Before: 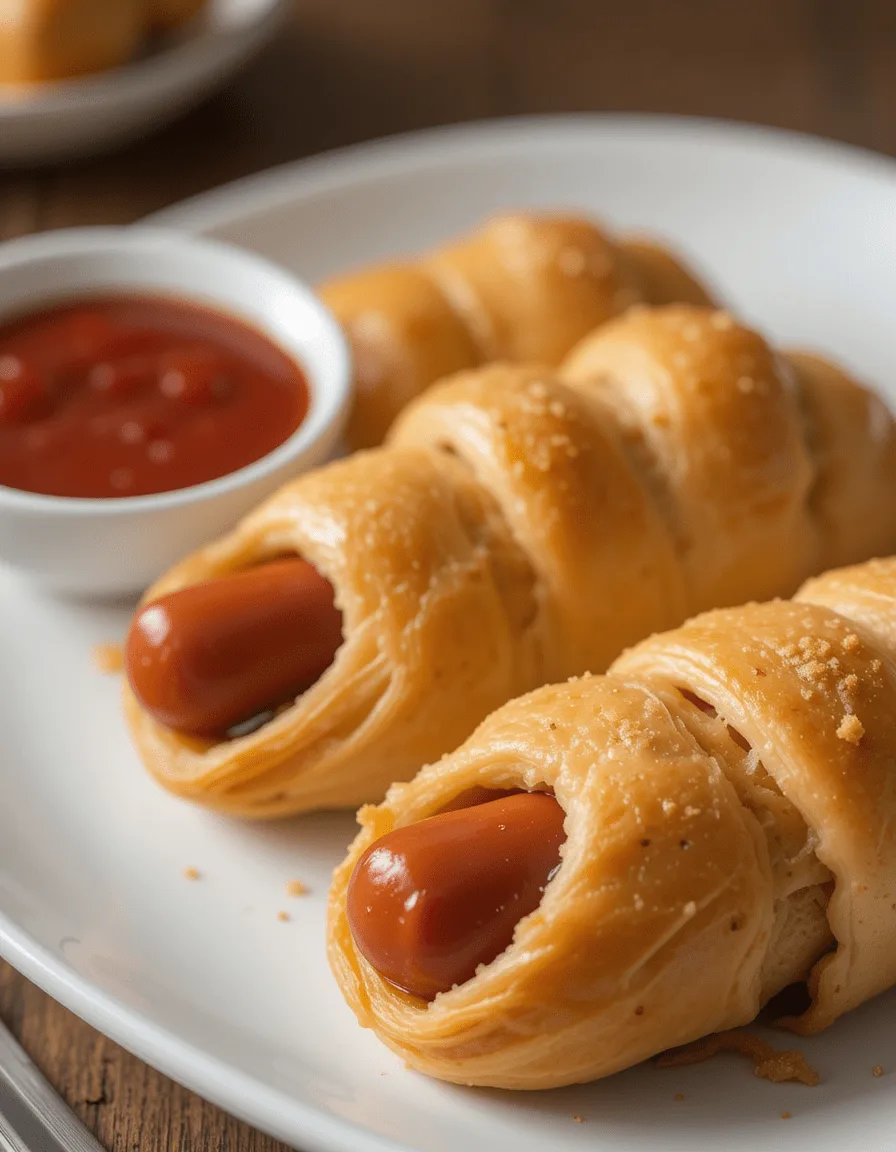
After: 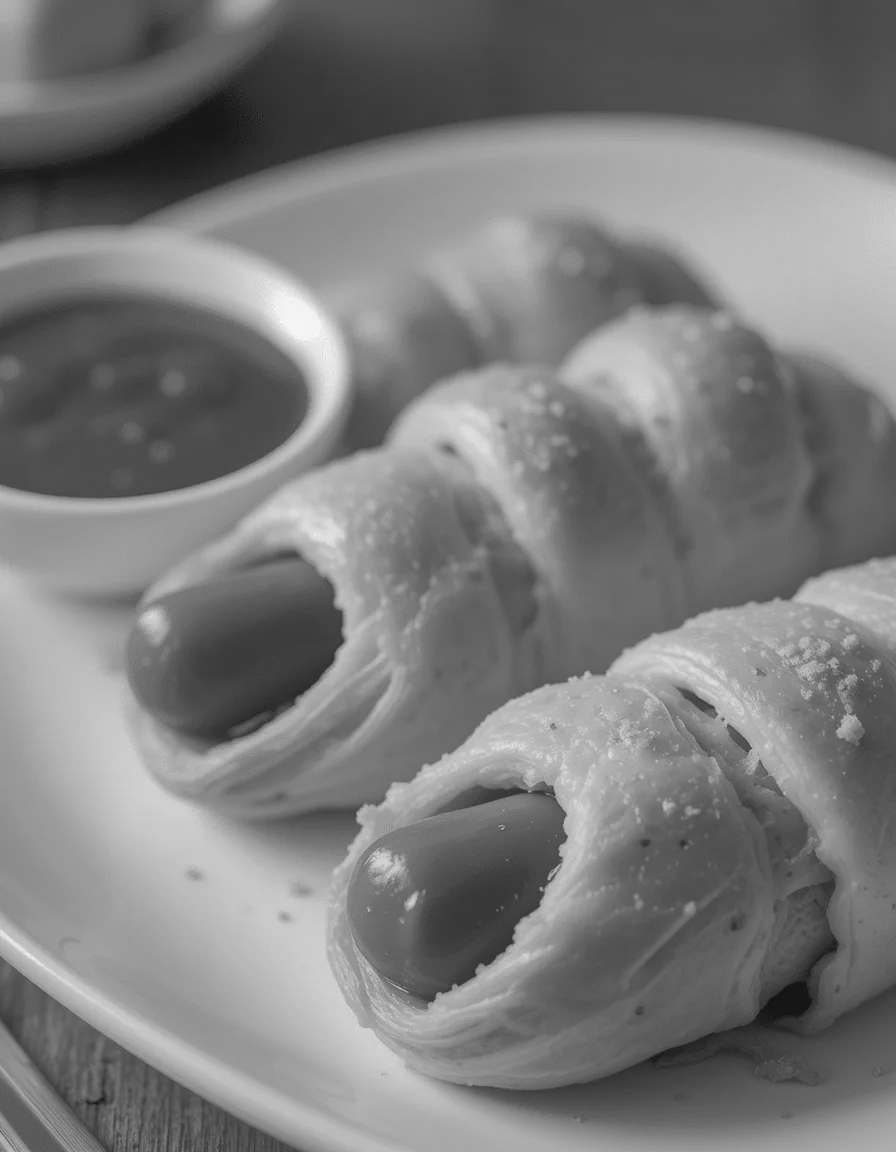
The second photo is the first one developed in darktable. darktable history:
shadows and highlights: shadows 60, highlights -60
monochrome: a 16.06, b 15.48, size 1
